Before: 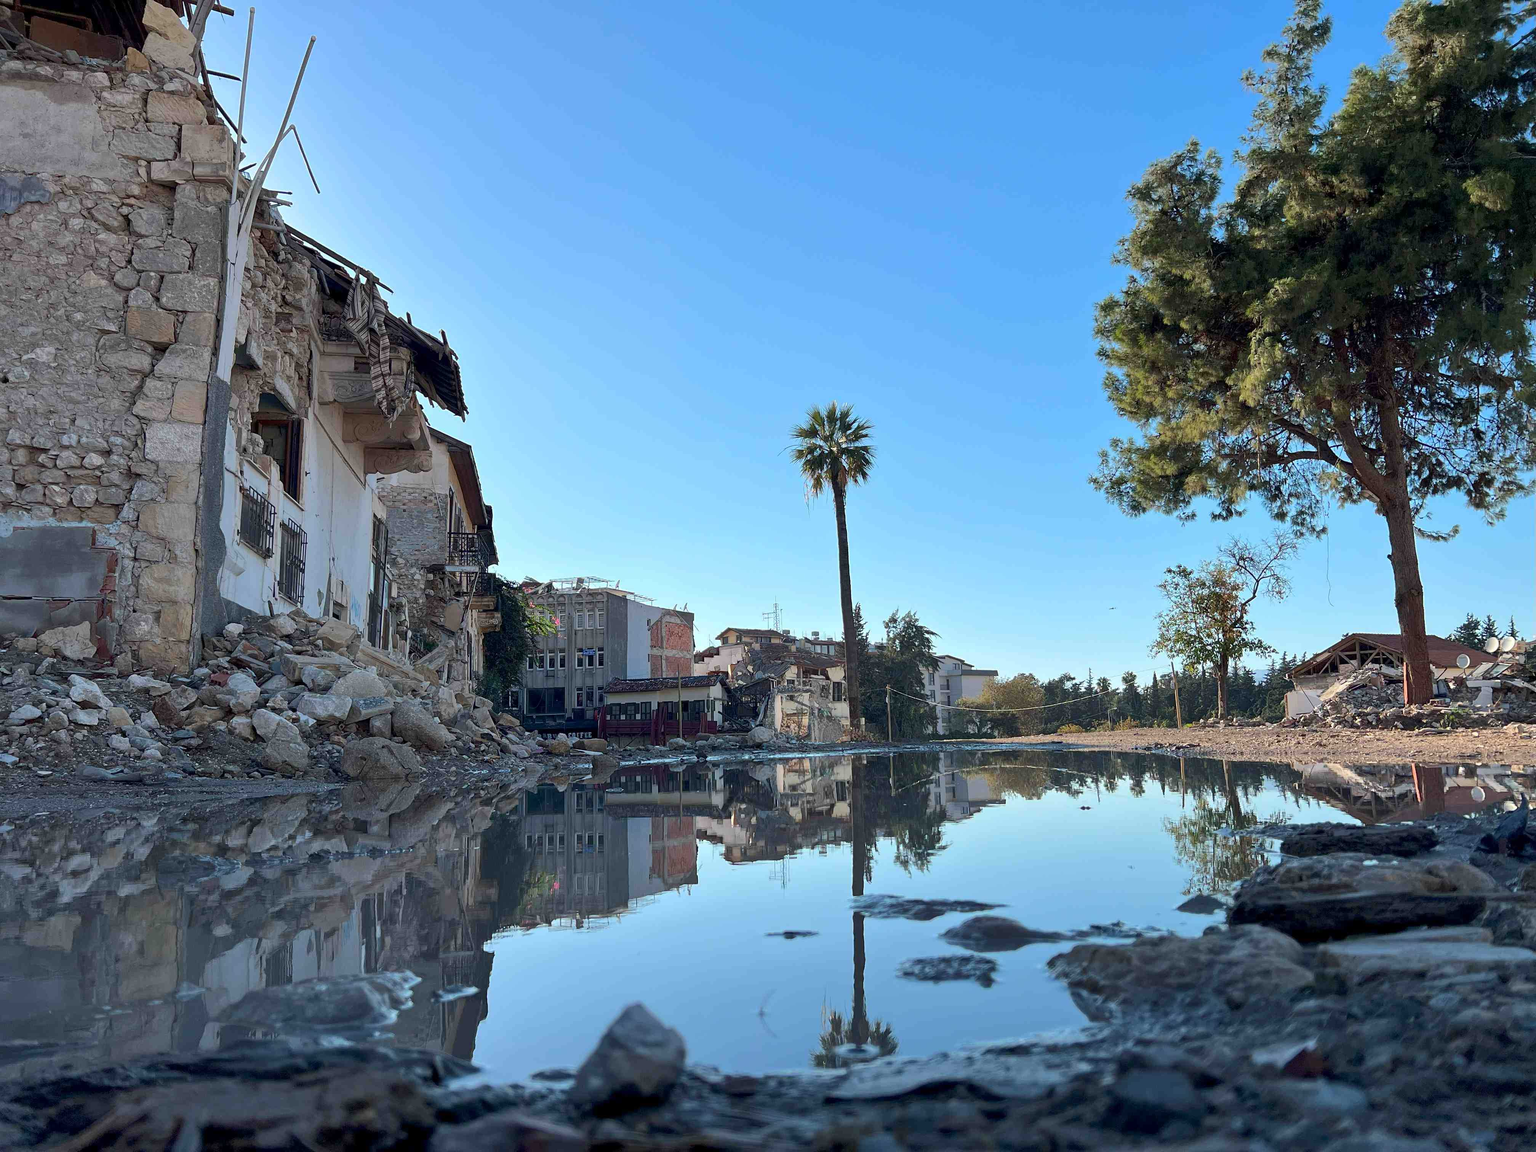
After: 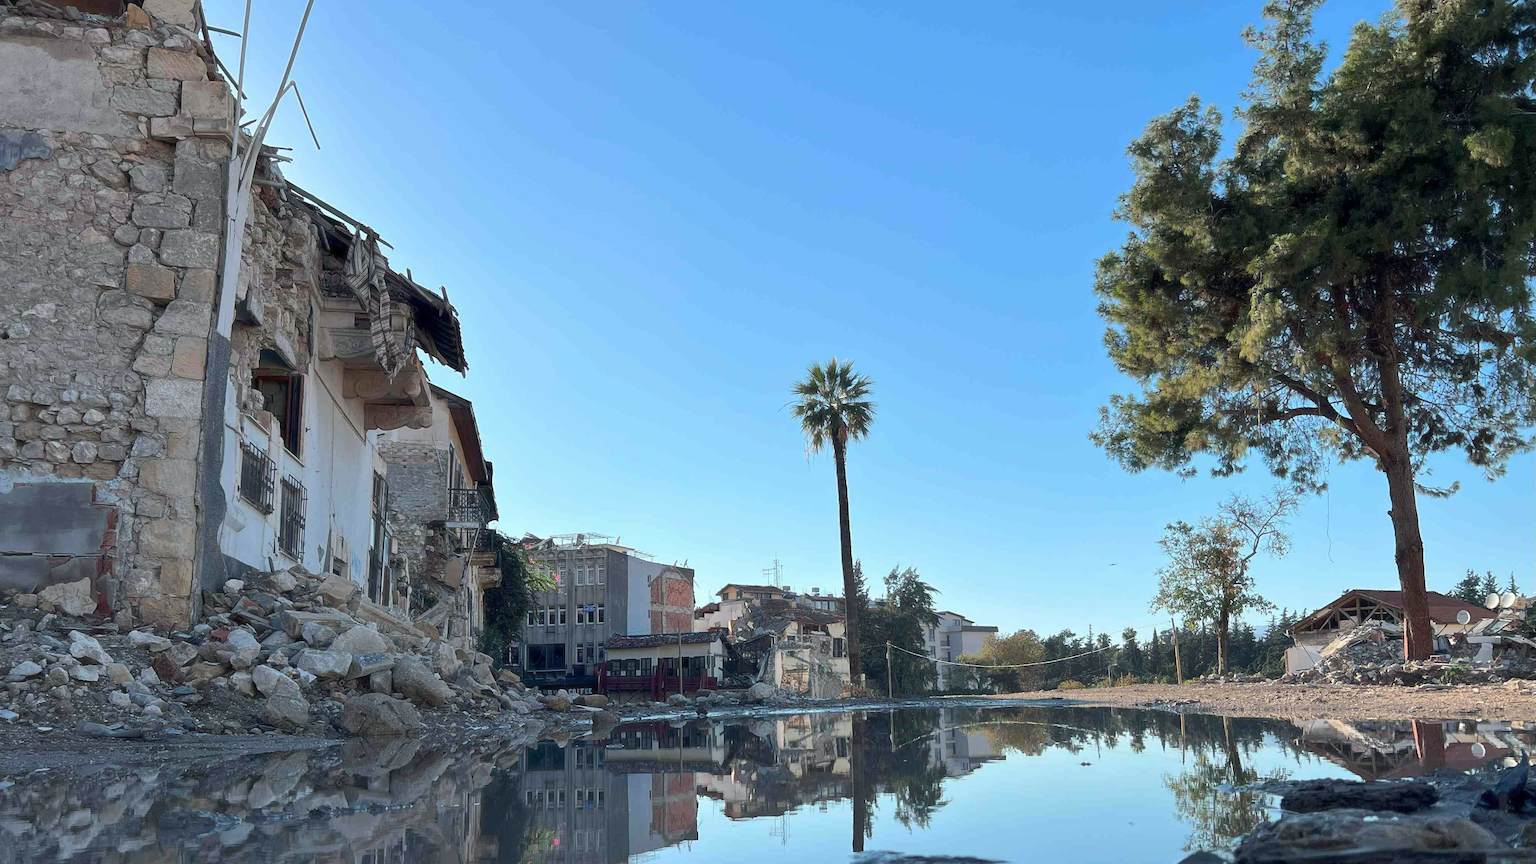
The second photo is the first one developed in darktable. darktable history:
exposure: exposure -0.01 EV, compensate highlight preservation false
haze removal: strength -0.1, adaptive false
crop: top 3.857%, bottom 21.132%
